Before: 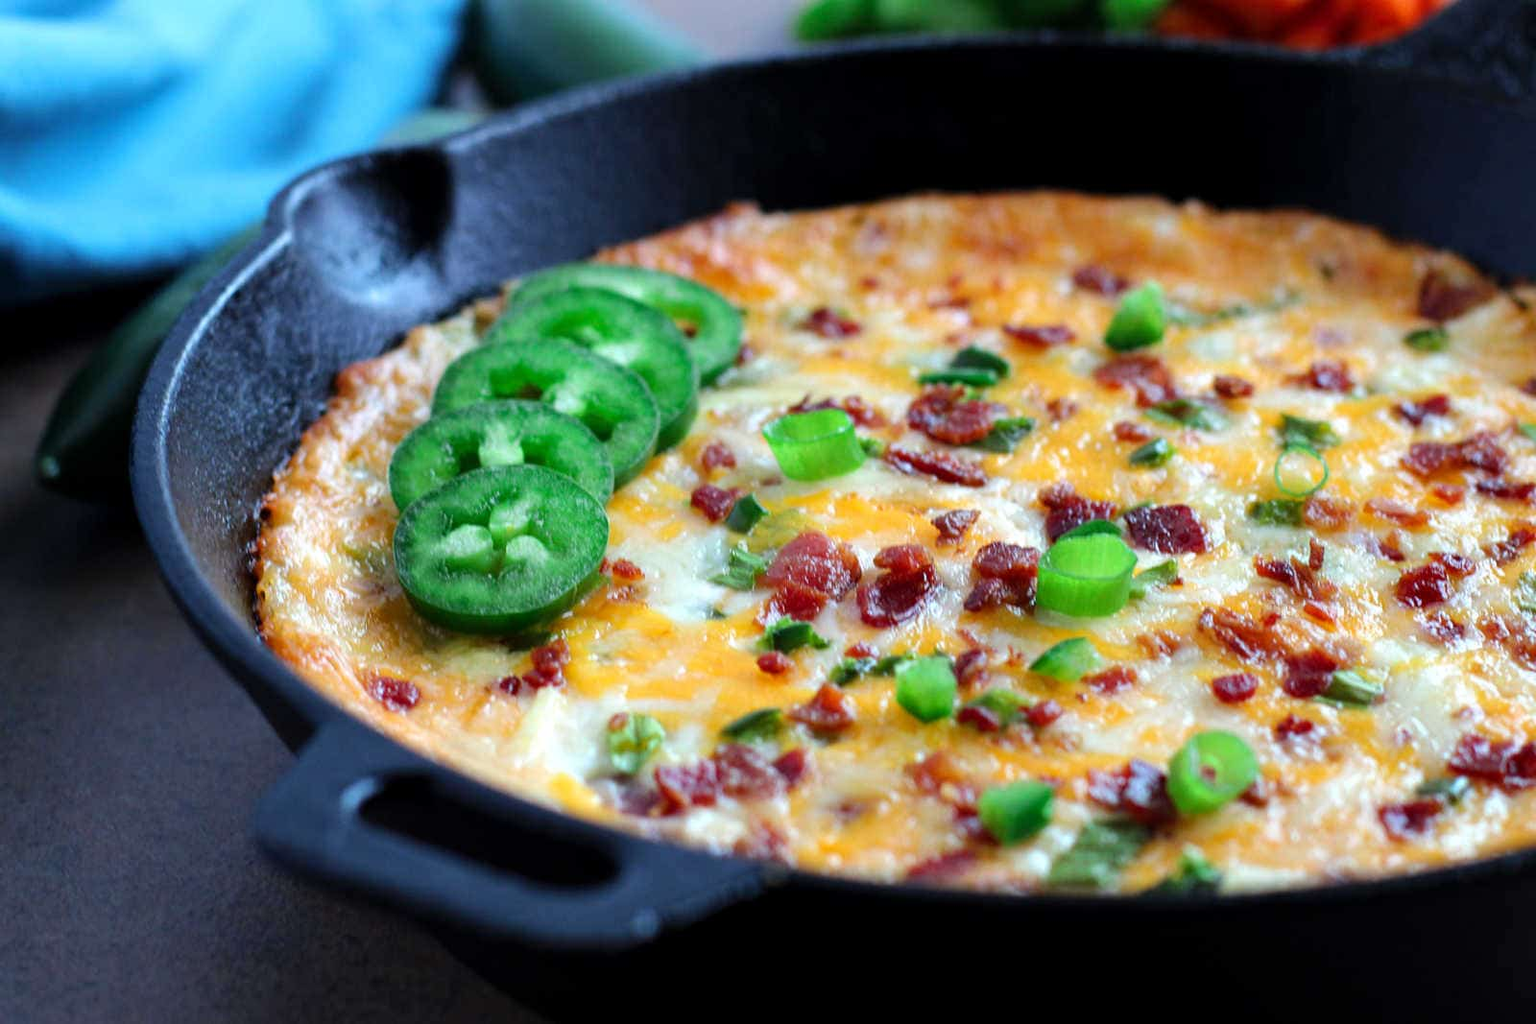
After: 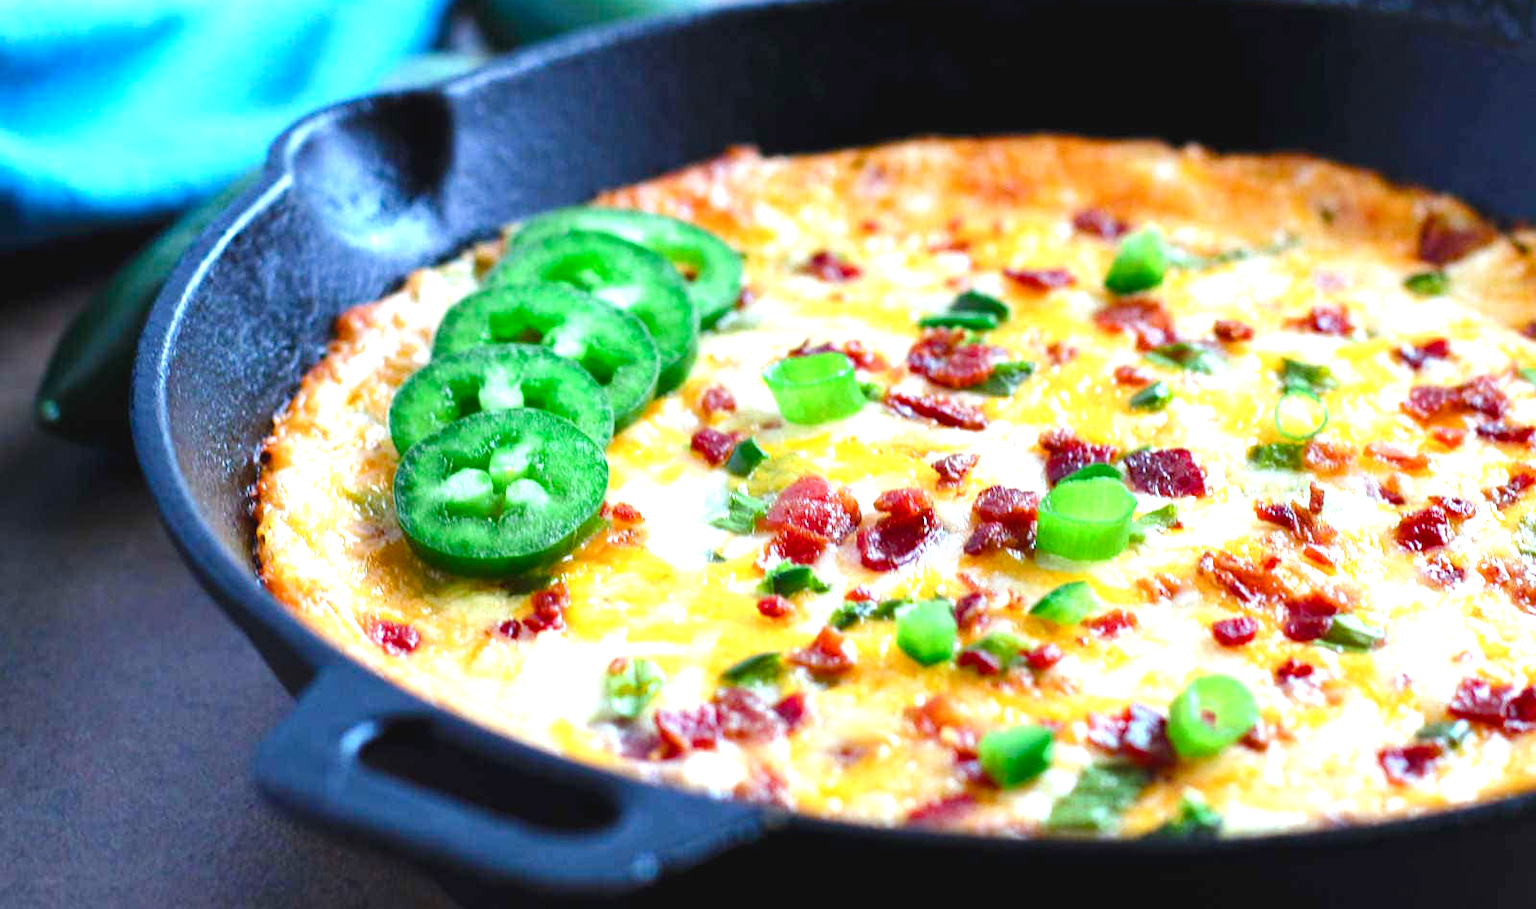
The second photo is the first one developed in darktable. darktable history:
crop and rotate: top 5.531%, bottom 5.646%
exposure: black level correction 0, exposure 1 EV, compensate highlight preservation false
color balance rgb: power › hue 329.49°, global offset › luminance 0.468%, perceptual saturation grading › global saturation 9.12%, perceptual saturation grading › highlights -13.538%, perceptual saturation grading › mid-tones 14.725%, perceptual saturation grading › shadows 23.421%, global vibrance 20%
tone equalizer: edges refinement/feathering 500, mask exposure compensation -1.57 EV, preserve details no
